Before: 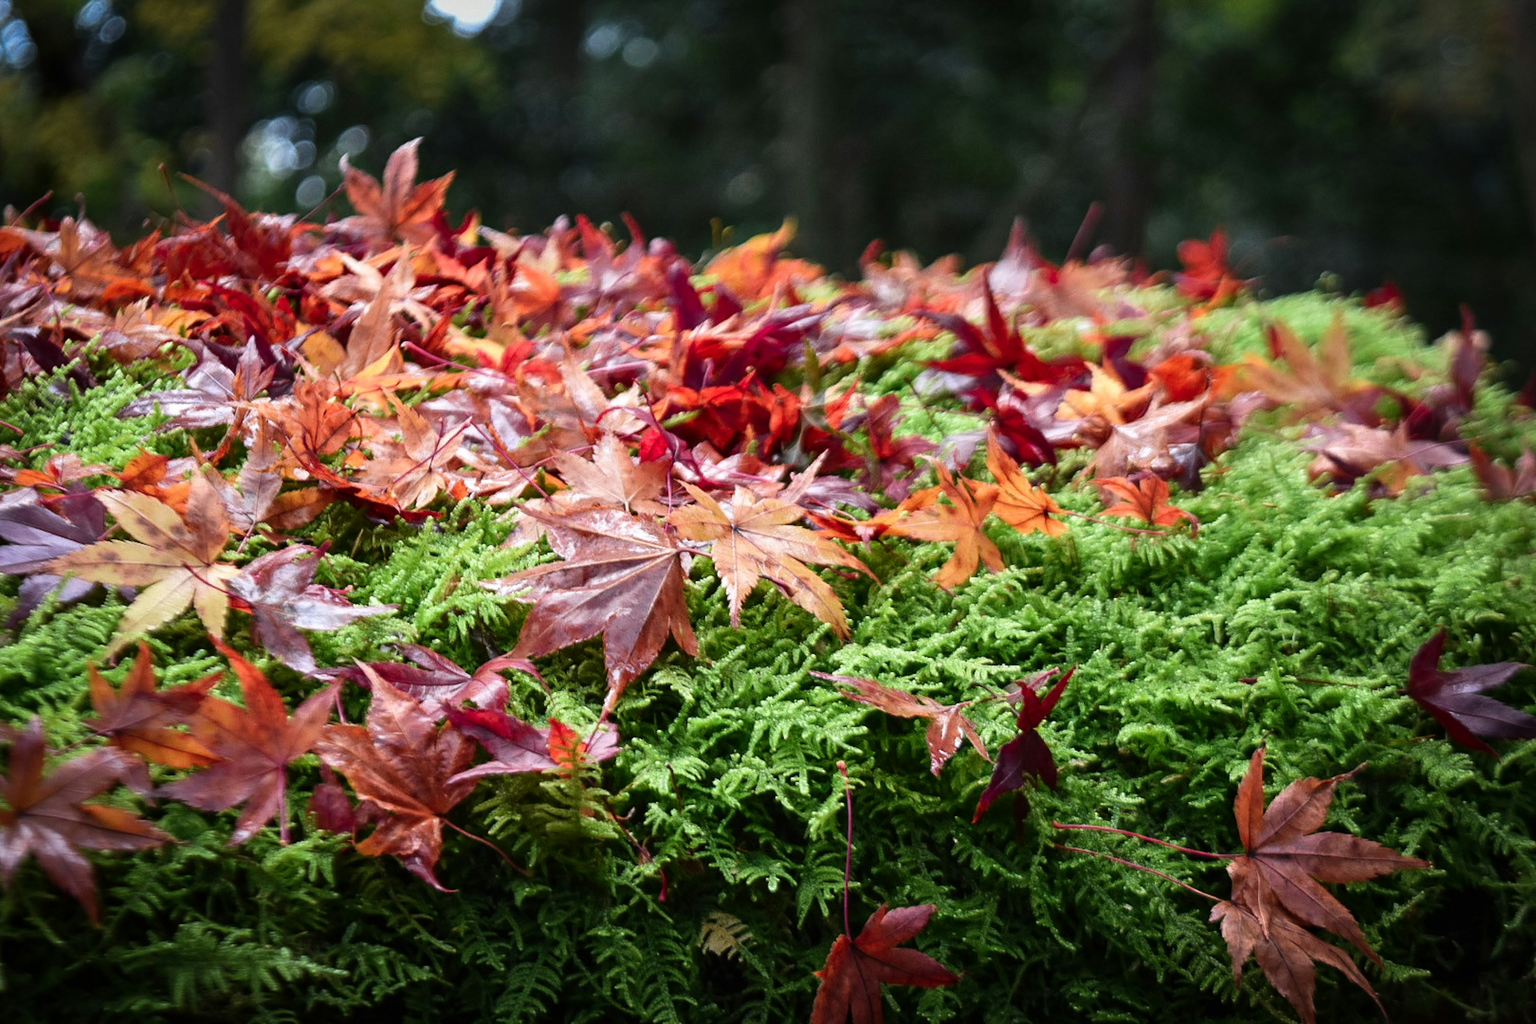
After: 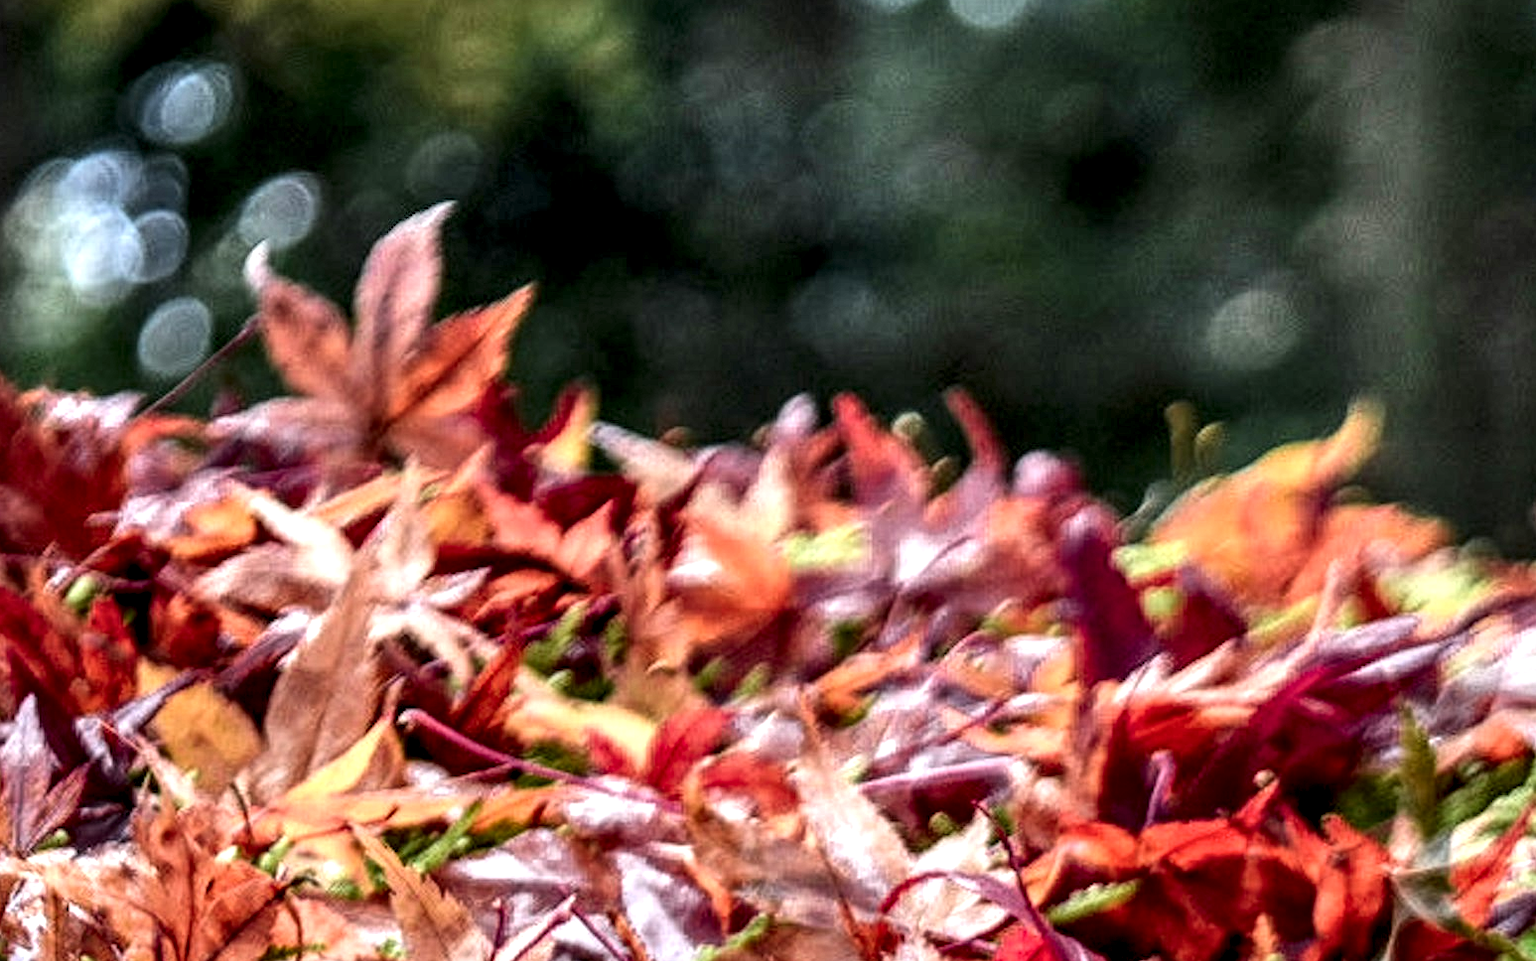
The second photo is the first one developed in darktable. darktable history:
local contrast: highlights 16%, detail 186%
crop: left 15.656%, top 5.434%, right 44.046%, bottom 56.744%
shadows and highlights: soften with gaussian
